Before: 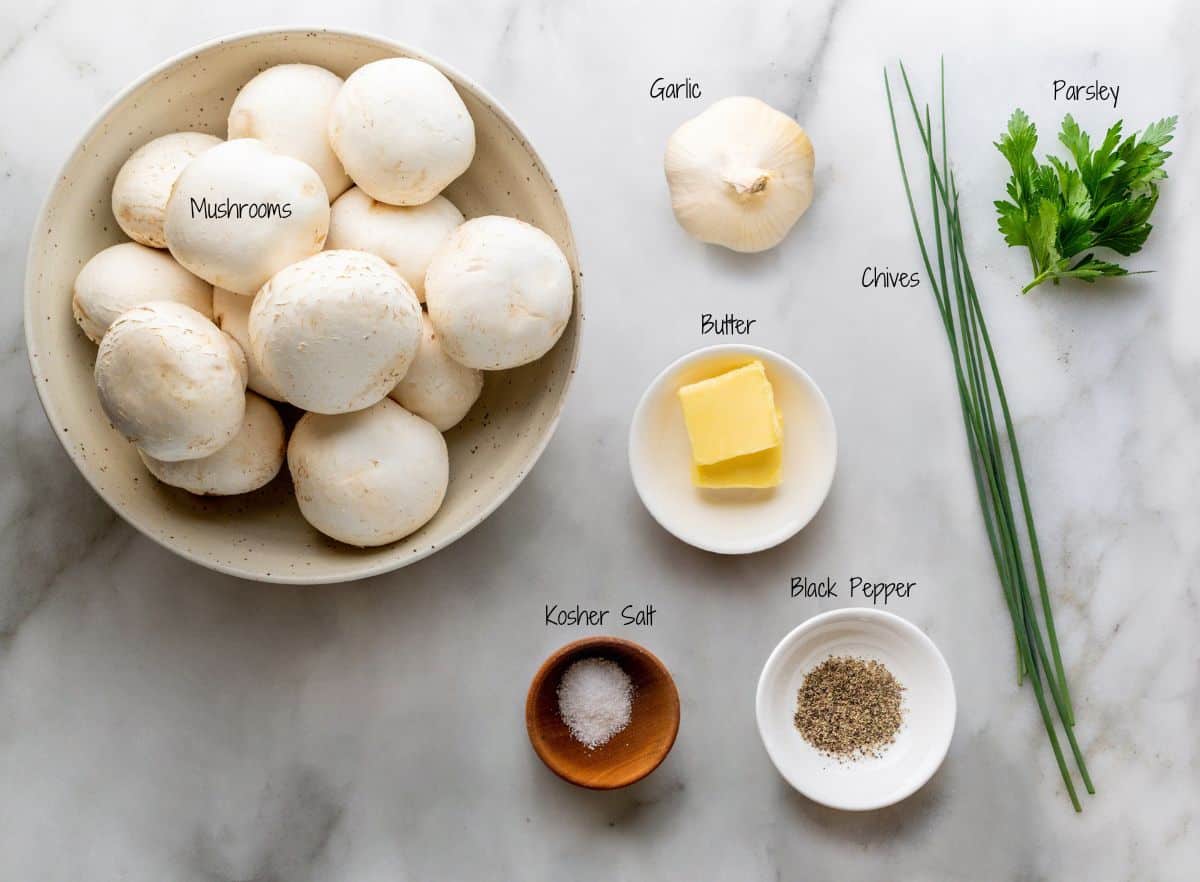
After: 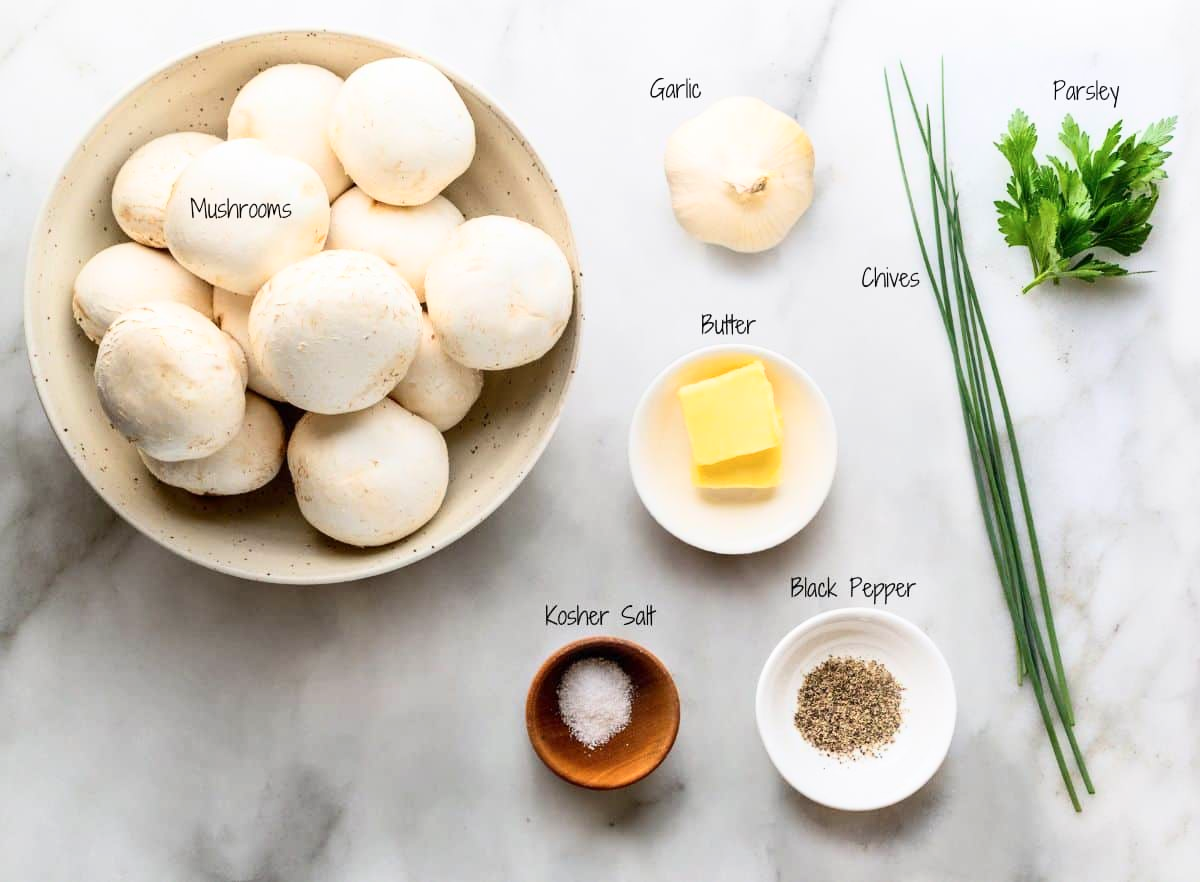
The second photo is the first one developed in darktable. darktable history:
base curve: curves: ch0 [(0, 0) (0.666, 0.806) (1, 1)]
contrast brightness saturation: contrast 0.15, brightness 0.05
